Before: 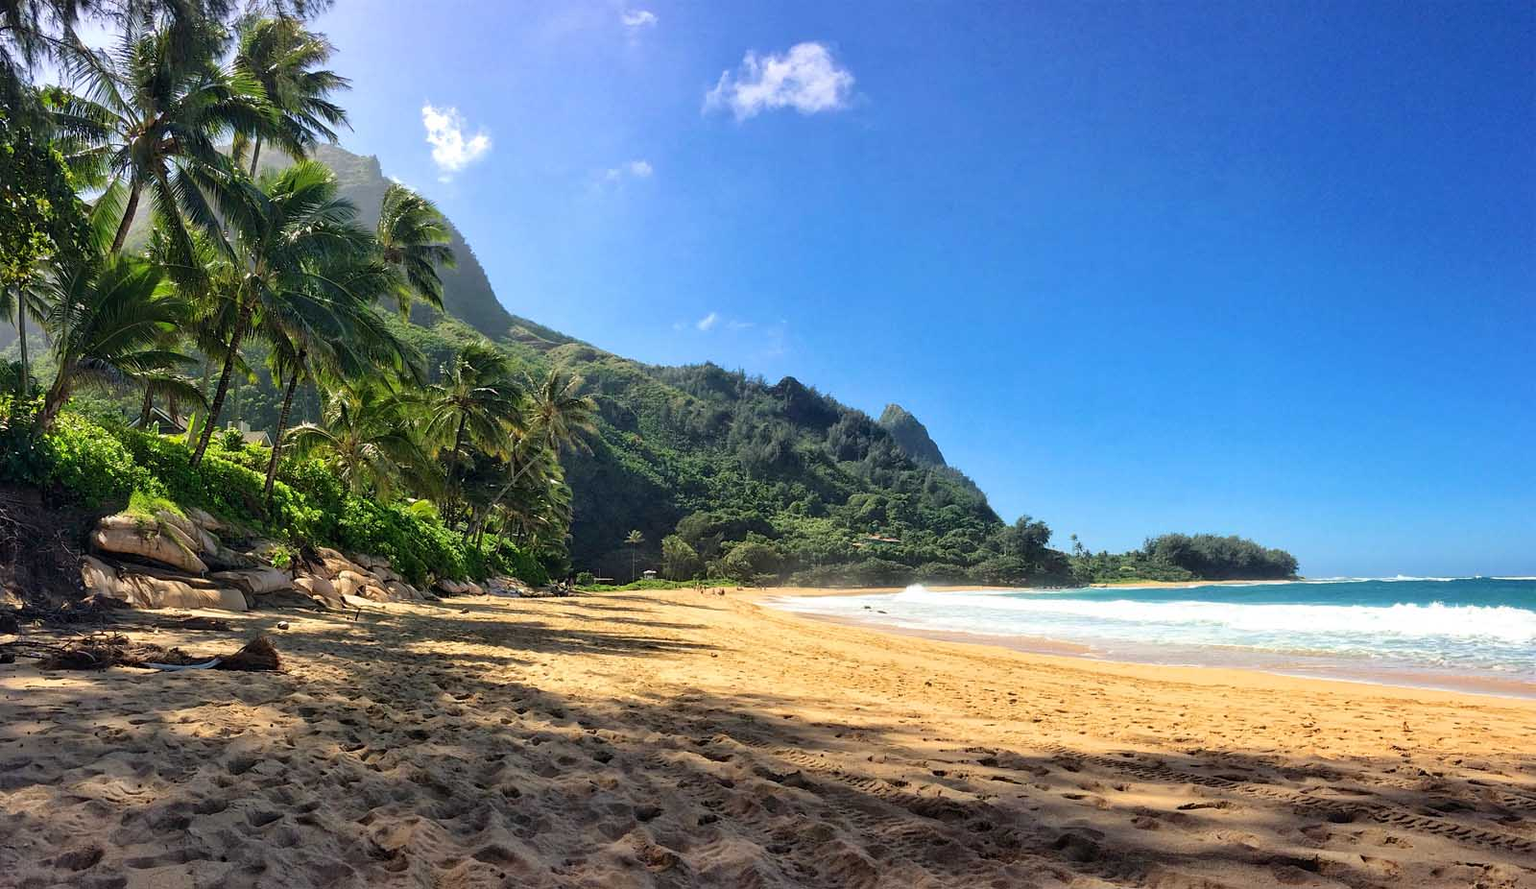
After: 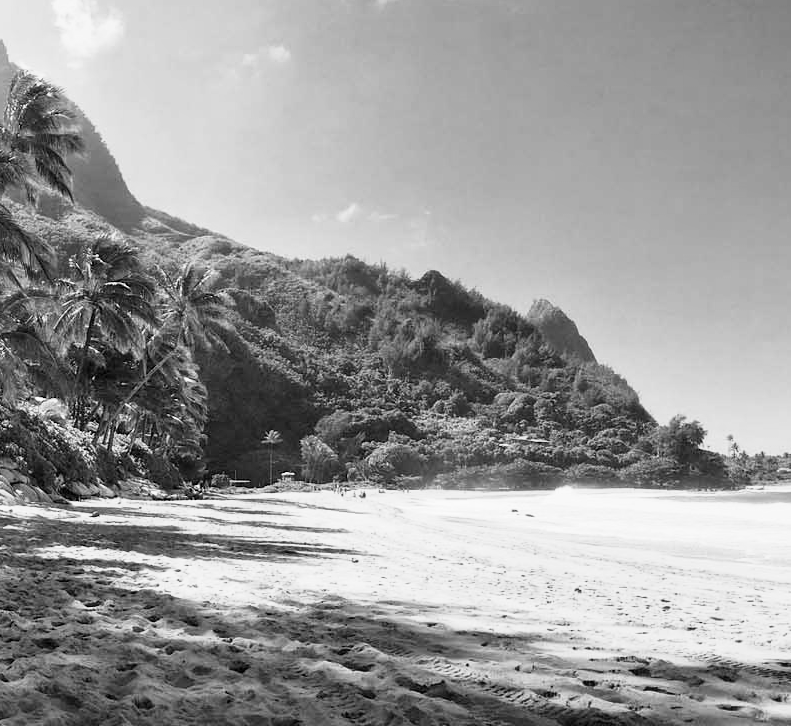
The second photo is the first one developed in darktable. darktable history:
base curve: curves: ch0 [(0, 0) (0.557, 0.834) (1, 1)]
crop and rotate: angle 0.02°, left 24.353%, top 13.219%, right 26.156%, bottom 8.224%
velvia: on, module defaults
monochrome: a -35.87, b 49.73, size 1.7
